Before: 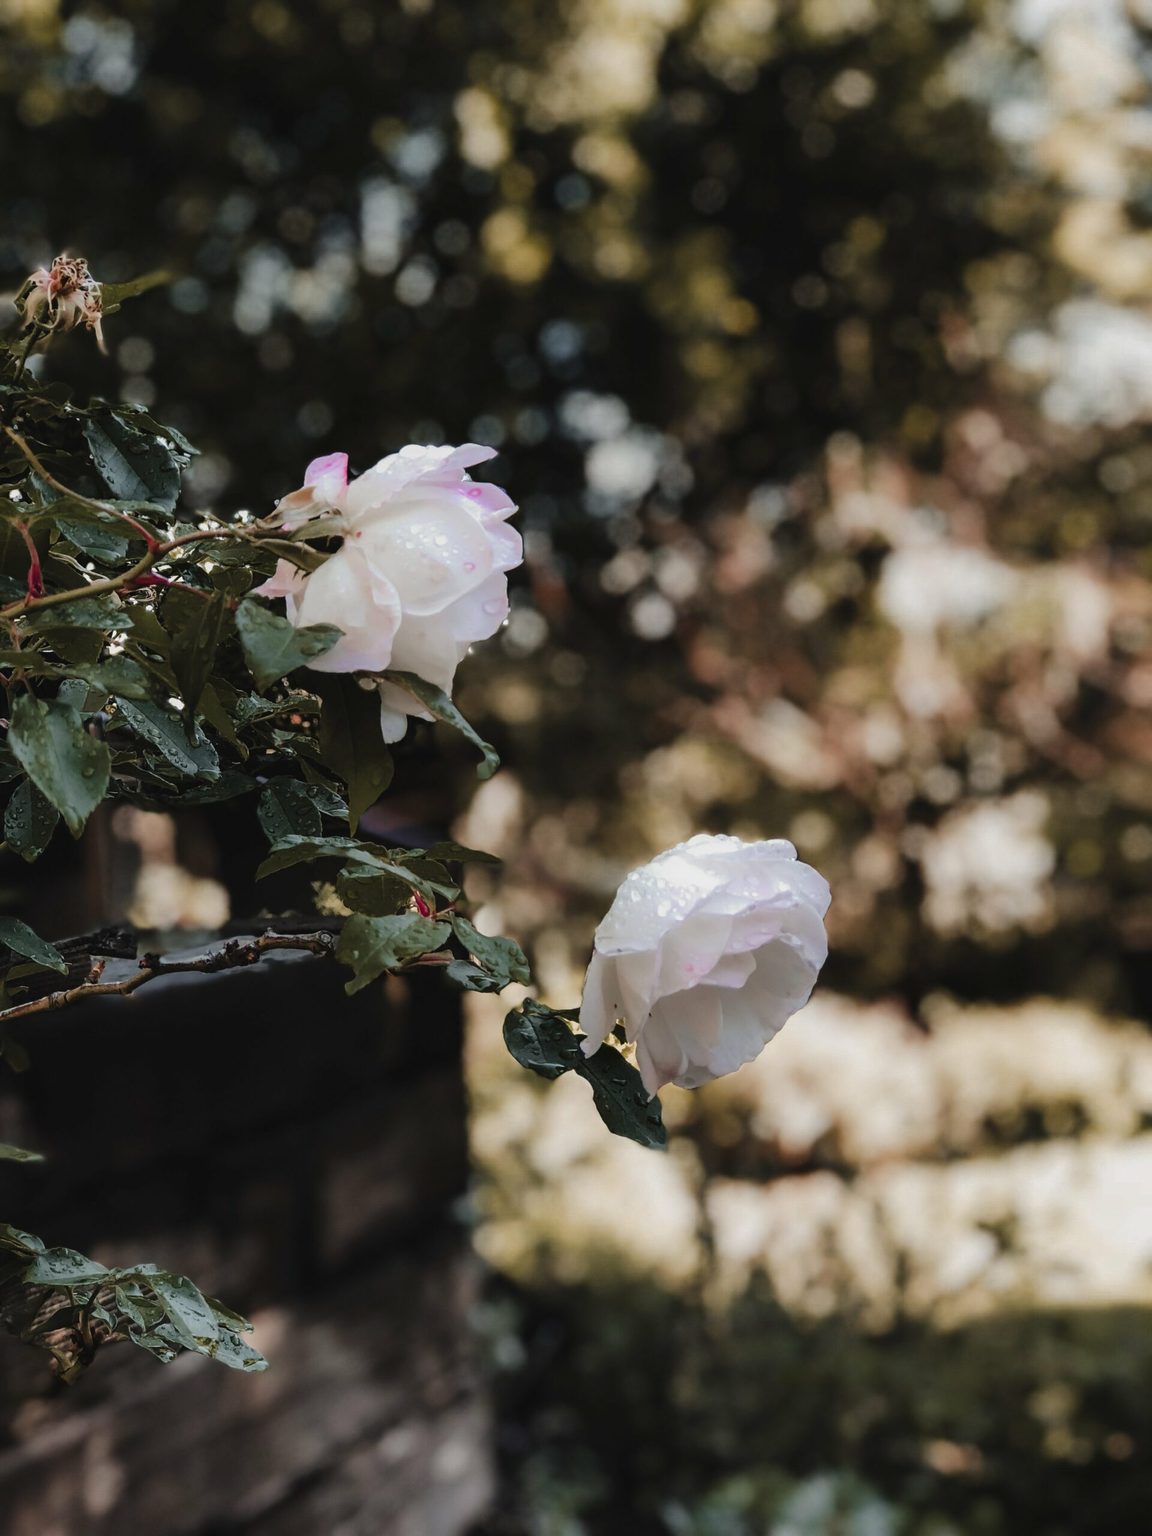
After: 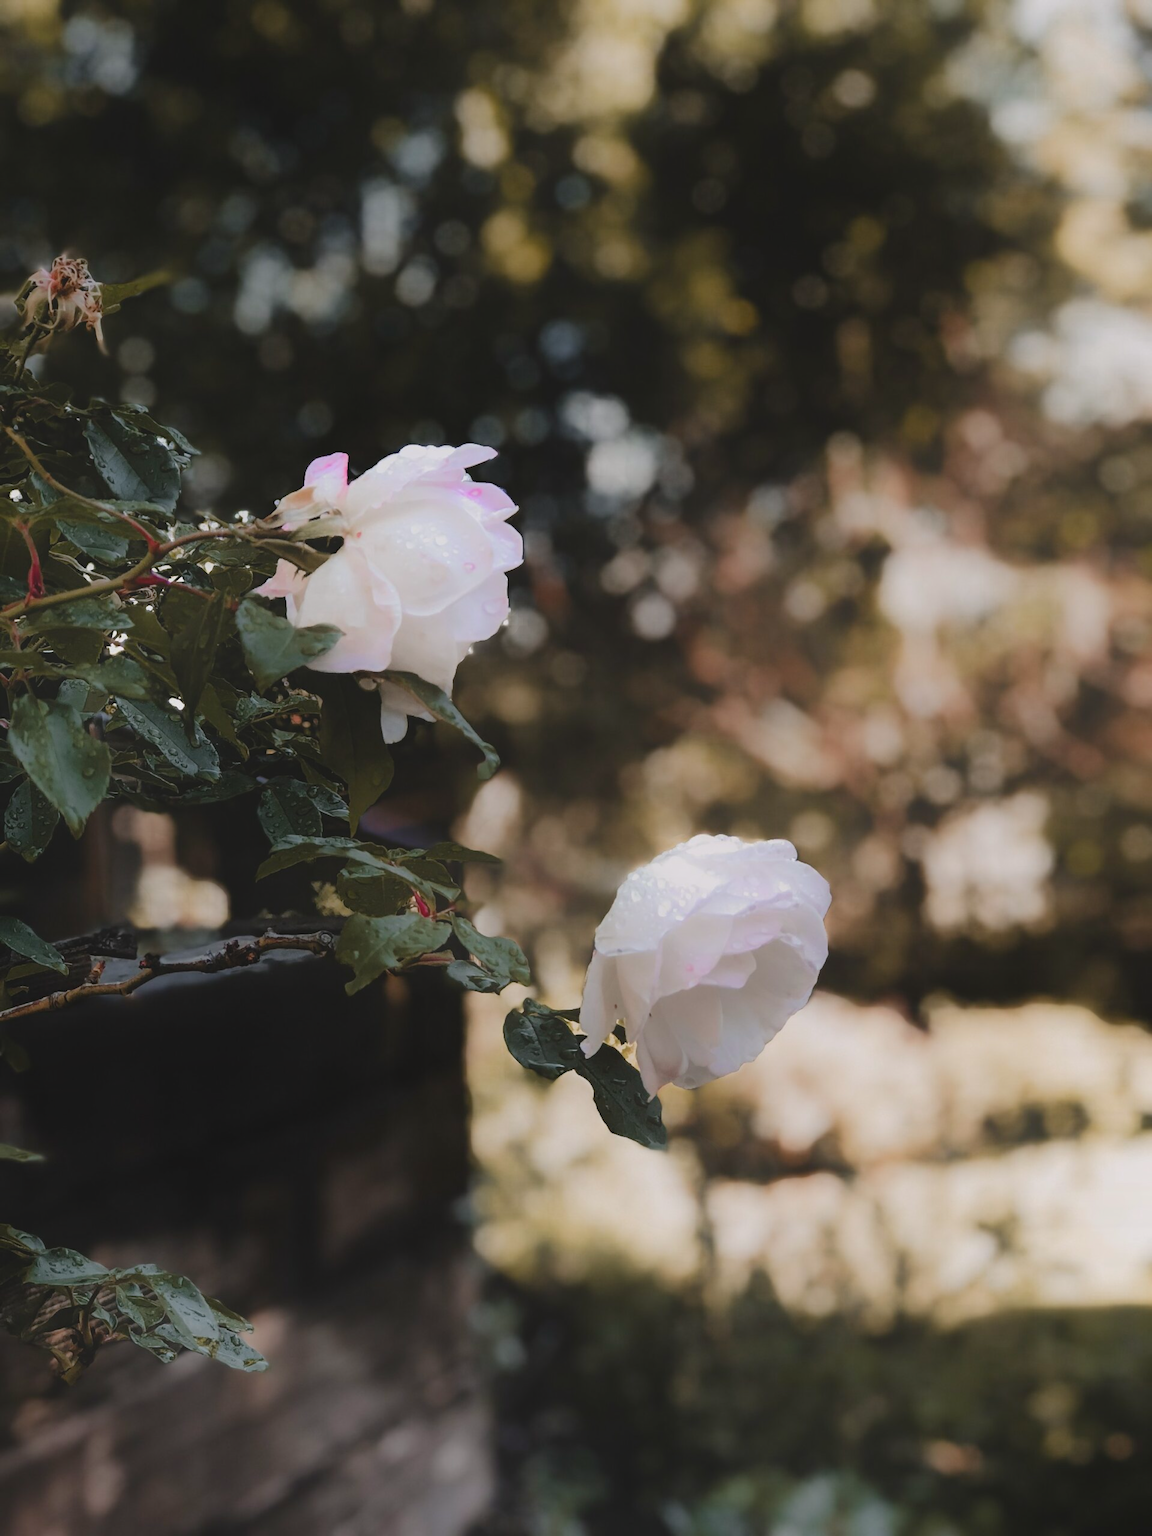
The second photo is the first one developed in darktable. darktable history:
white balance: red 1.009, blue 1.027
rotate and perspective: automatic cropping original format, crop left 0, crop top 0
contrast brightness saturation: contrast 0.03, brightness 0.06, saturation 0.13
contrast equalizer: octaves 7, y [[0.6 ×6], [0.55 ×6], [0 ×6], [0 ×6], [0 ×6]], mix -1
